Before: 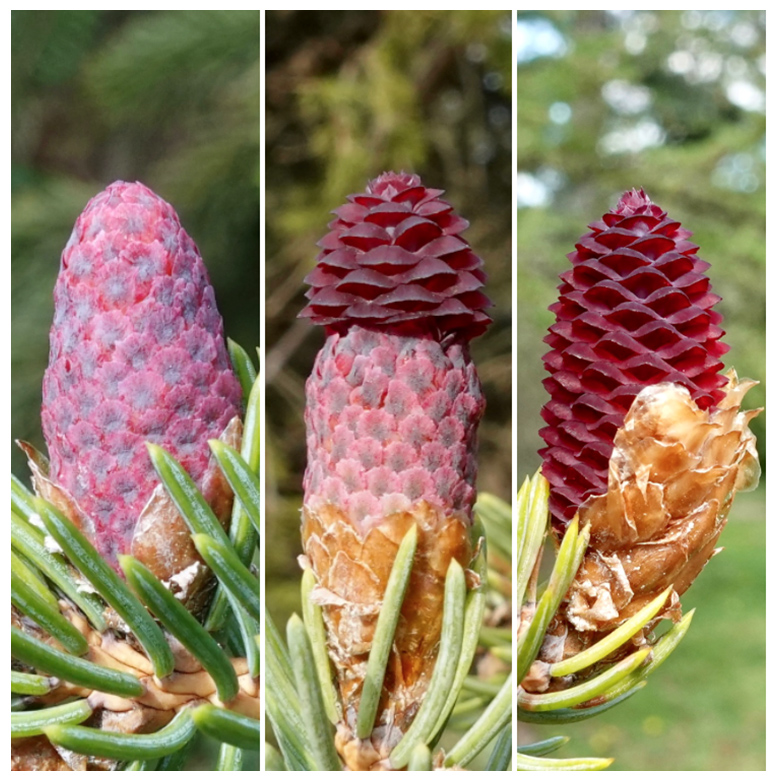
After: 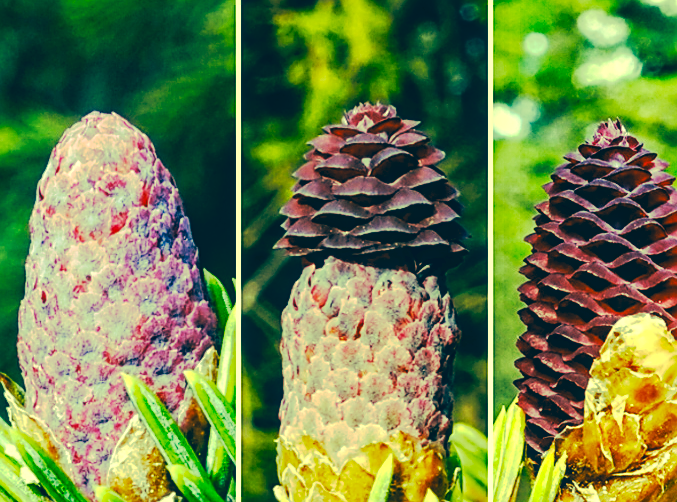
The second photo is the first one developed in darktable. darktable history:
sharpen: on, module defaults
crop: left 3.109%, top 8.922%, right 9.68%, bottom 26.619%
color correction: highlights a* -15.39, highlights b* 39.68, shadows a* -39.91, shadows b* -25.61
contrast brightness saturation: contrast 0.048, brightness 0.057, saturation 0.007
exposure: exposure 0.207 EV, compensate highlight preservation false
contrast equalizer: octaves 7, y [[0.6 ×6], [0.55 ×6], [0 ×6], [0 ×6], [0 ×6]], mix 0.3
local contrast: on, module defaults
tone curve: curves: ch0 [(0, 0) (0.003, 0.011) (0.011, 0.014) (0.025, 0.018) (0.044, 0.023) (0.069, 0.028) (0.1, 0.031) (0.136, 0.039) (0.177, 0.056) (0.224, 0.081) (0.277, 0.129) (0.335, 0.188) (0.399, 0.256) (0.468, 0.367) (0.543, 0.514) (0.623, 0.684) (0.709, 0.785) (0.801, 0.846) (0.898, 0.884) (1, 1)], preserve colors none
